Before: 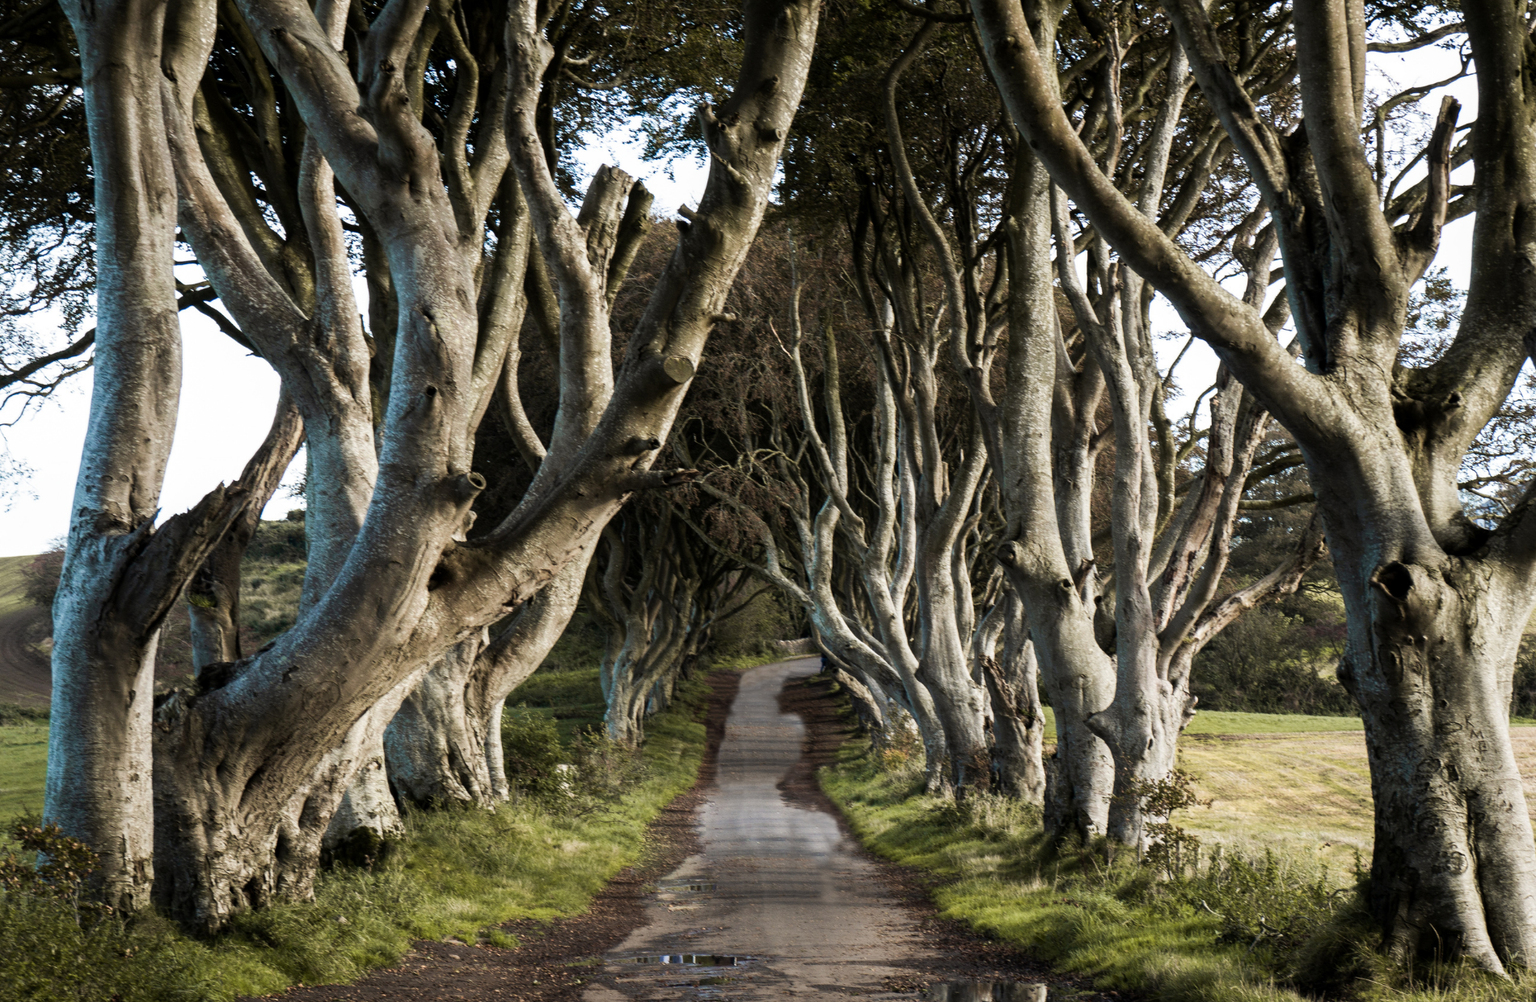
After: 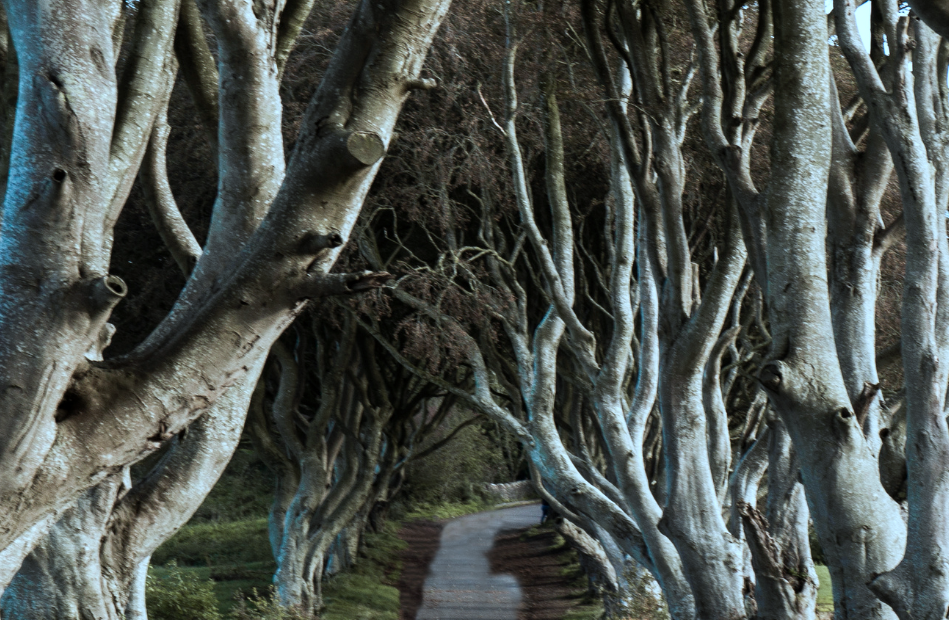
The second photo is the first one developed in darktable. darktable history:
exposure: compensate exposure bias true, compensate highlight preservation false
crop: left 25%, top 25%, right 25%, bottom 25%
color correction: highlights a* -9.73, highlights b* -21.22
